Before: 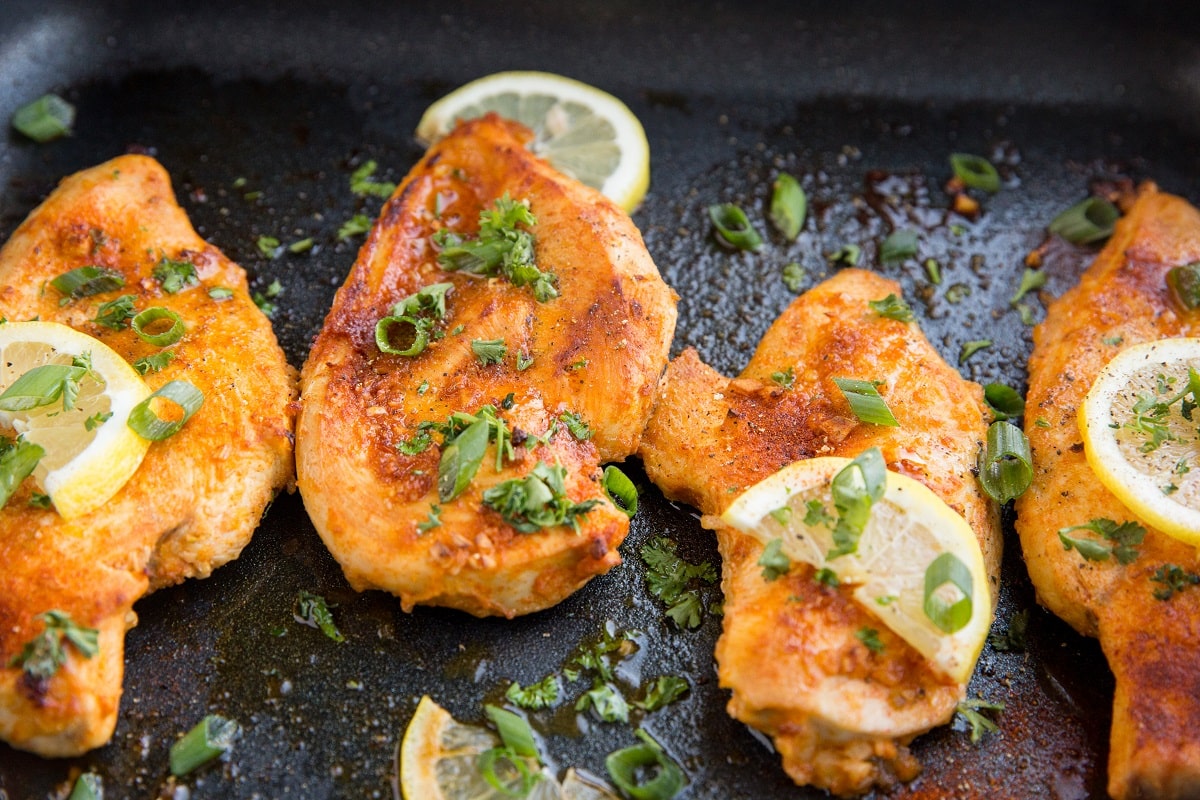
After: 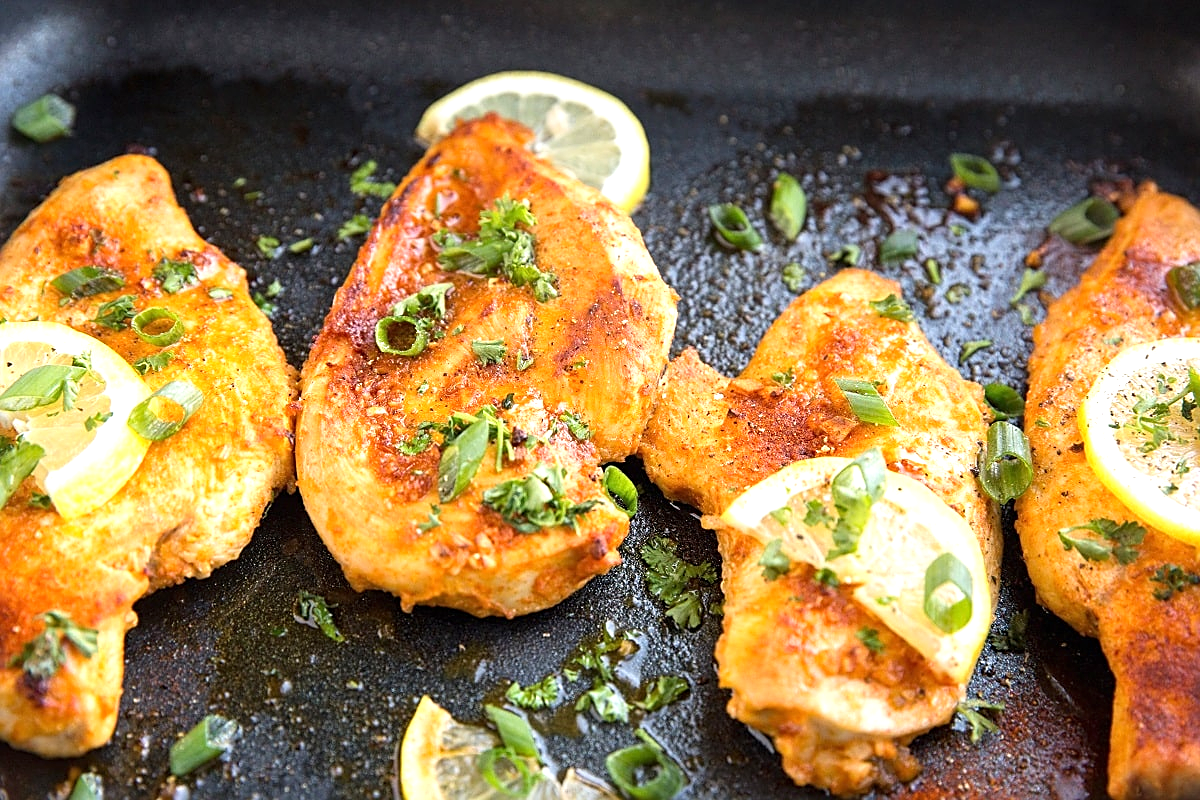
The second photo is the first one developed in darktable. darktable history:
exposure: black level correction 0, exposure 0.695 EV, compensate highlight preservation false
sharpen: on, module defaults
